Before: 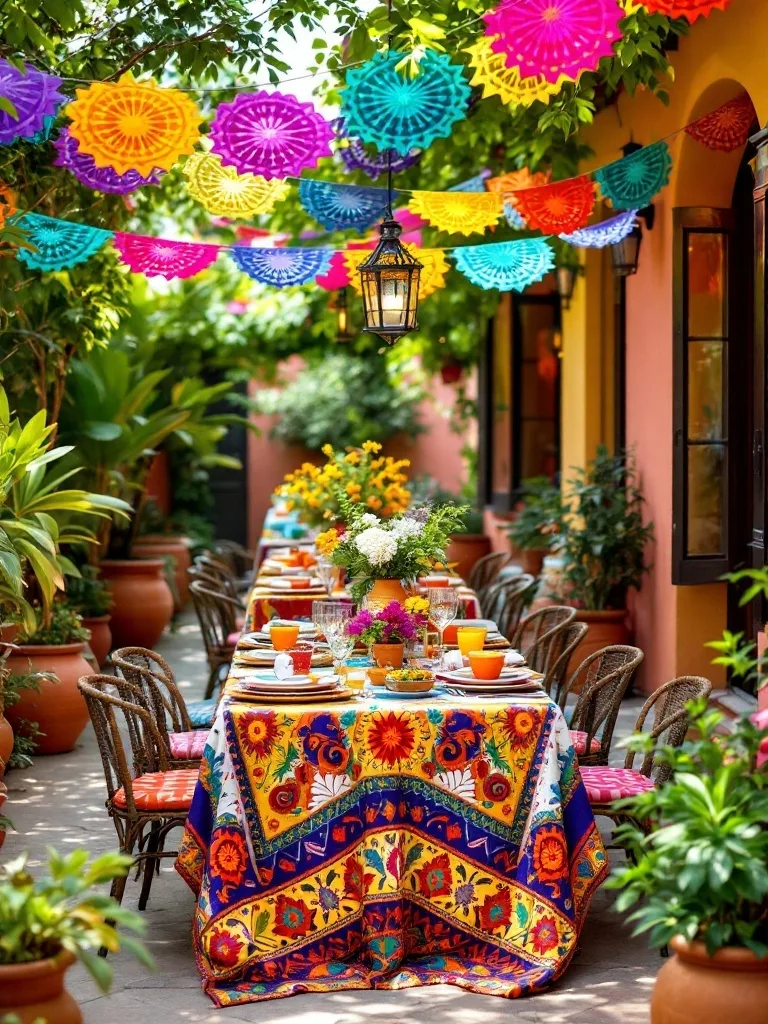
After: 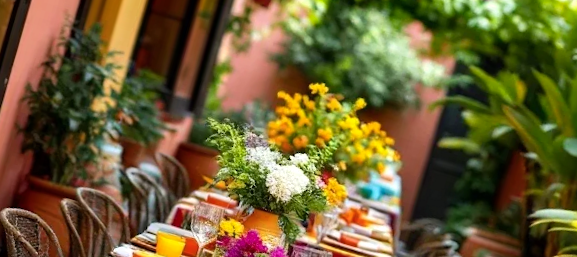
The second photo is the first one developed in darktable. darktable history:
crop and rotate: angle 16.12°, top 30.835%, bottom 35.653%
color balance rgb: perceptual saturation grading › global saturation 3.7%, global vibrance 5.56%, contrast 3.24%
